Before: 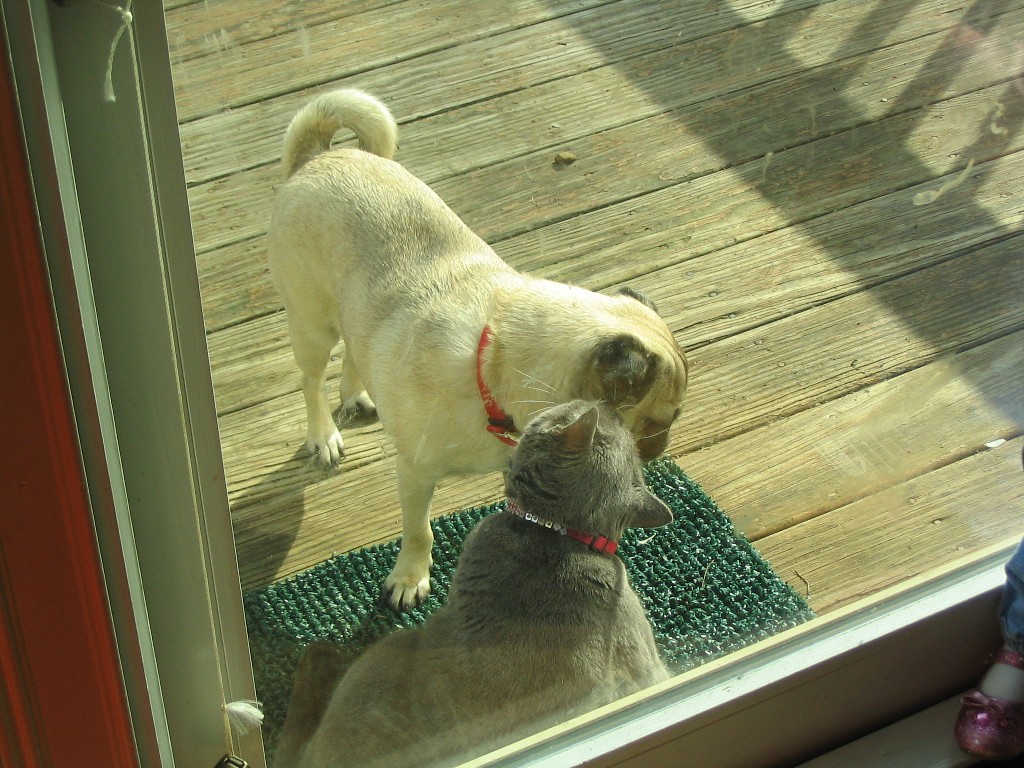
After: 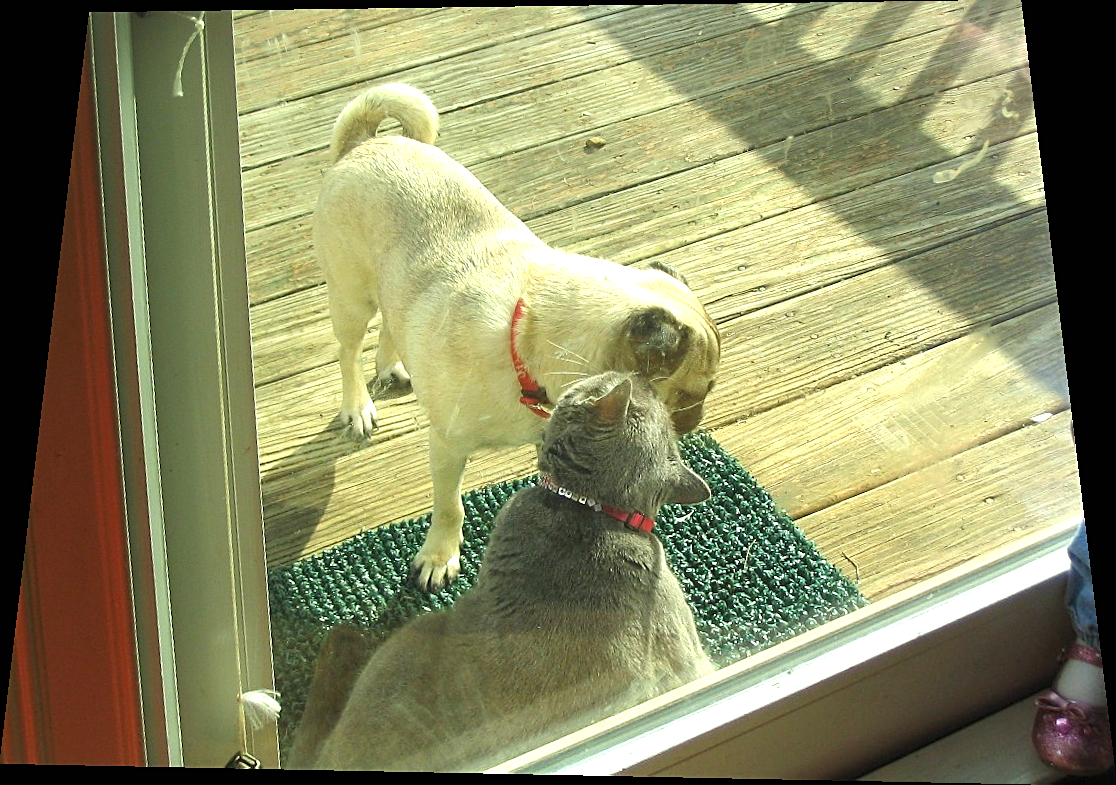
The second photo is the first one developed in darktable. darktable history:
rotate and perspective: rotation 0.128°, lens shift (vertical) -0.181, lens shift (horizontal) -0.044, shear 0.001, automatic cropping off
exposure: black level correction 0, exposure 0.7 EV, compensate exposure bias true, compensate highlight preservation false
sharpen: on, module defaults
